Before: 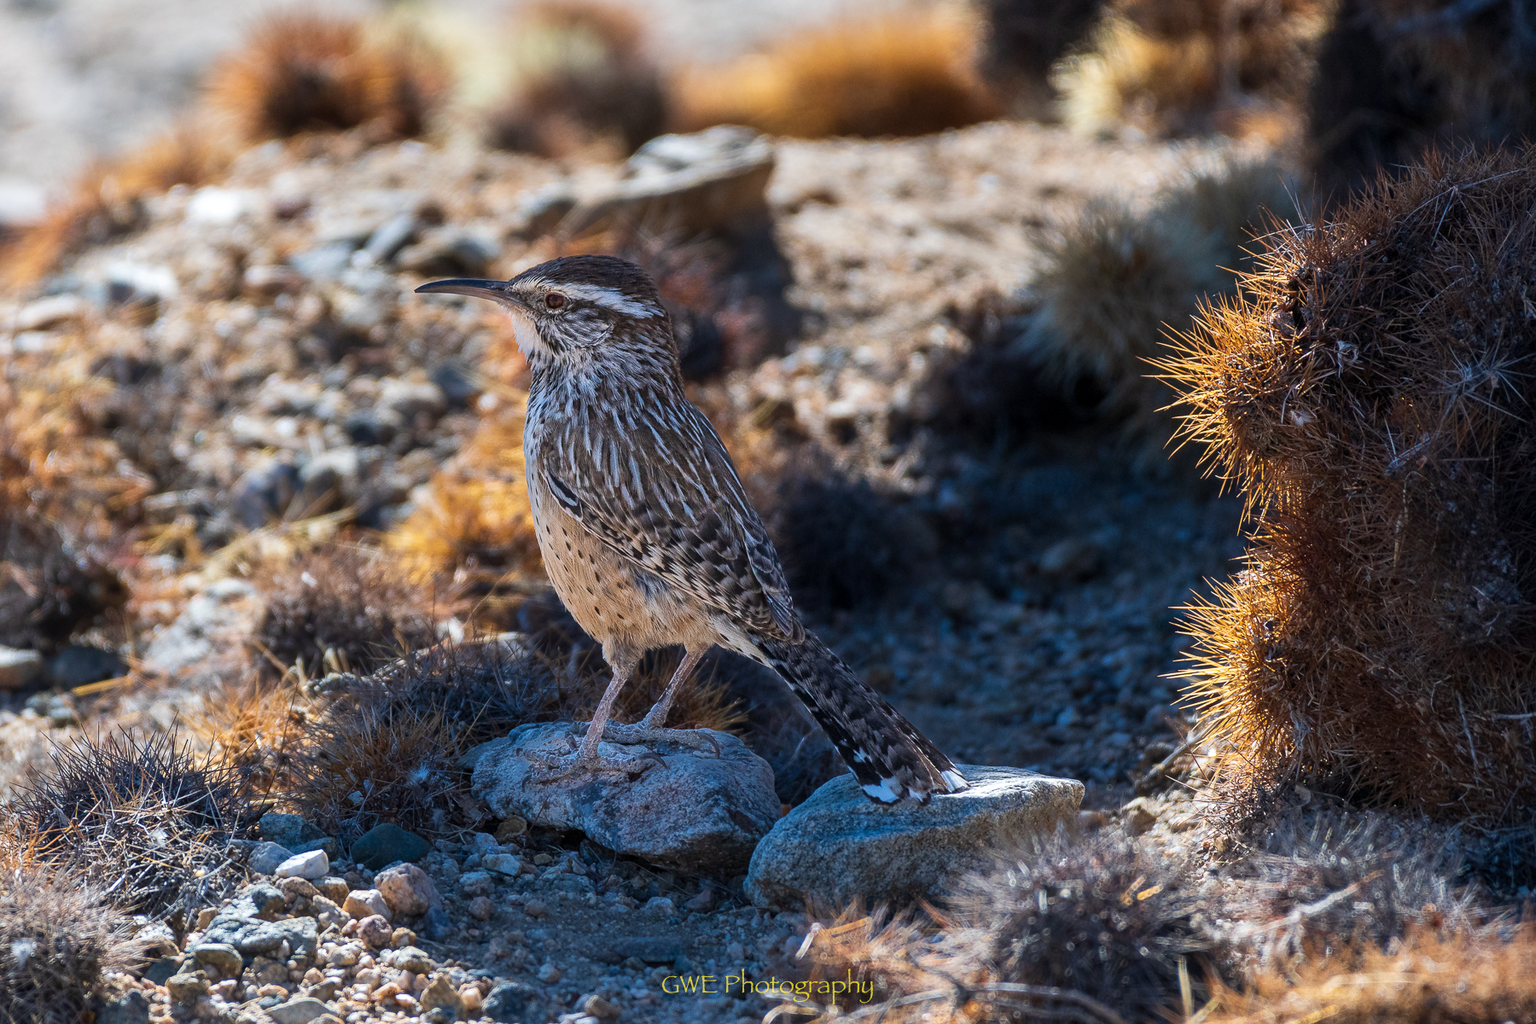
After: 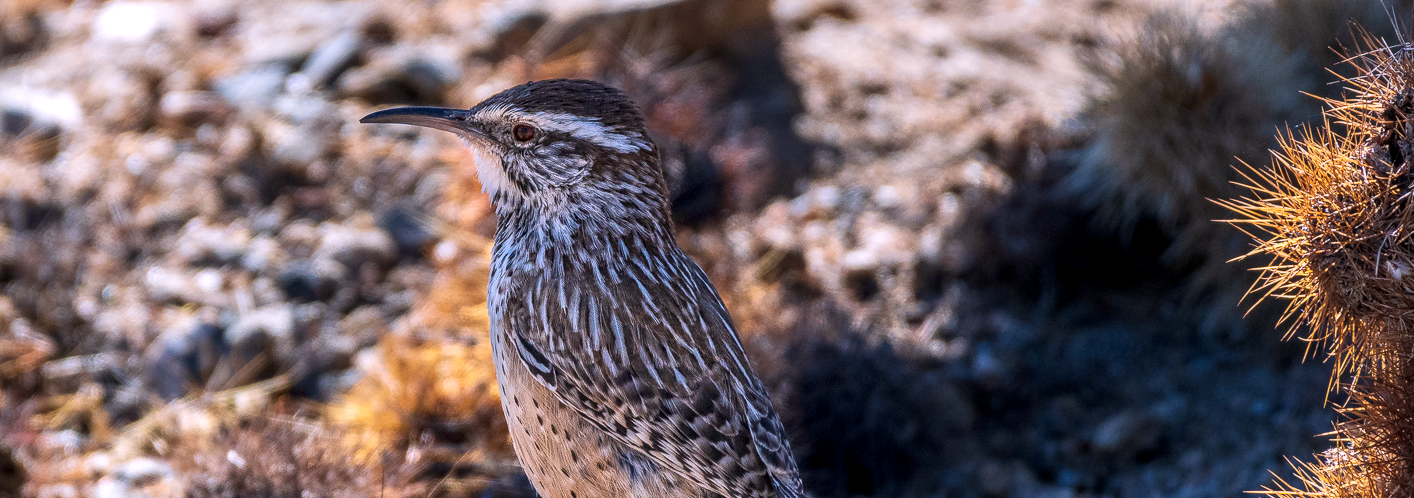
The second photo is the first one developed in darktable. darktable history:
local contrast: detail 130%
crop: left 7.036%, top 18.398%, right 14.379%, bottom 40.043%
vignetting: fall-off start 92.6%, brightness -0.52, saturation -0.51, center (-0.012, 0)
white balance: red 1.05, blue 1.072
contrast brightness saturation: contrast 0.05
